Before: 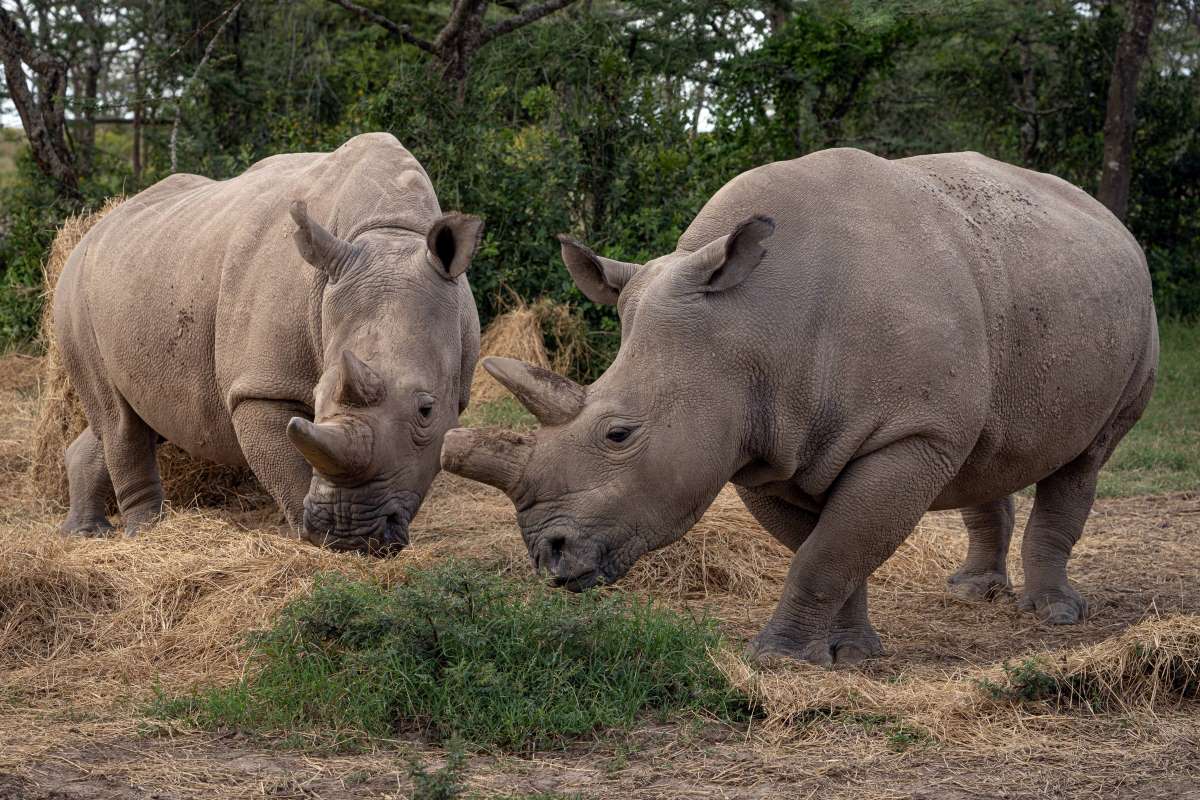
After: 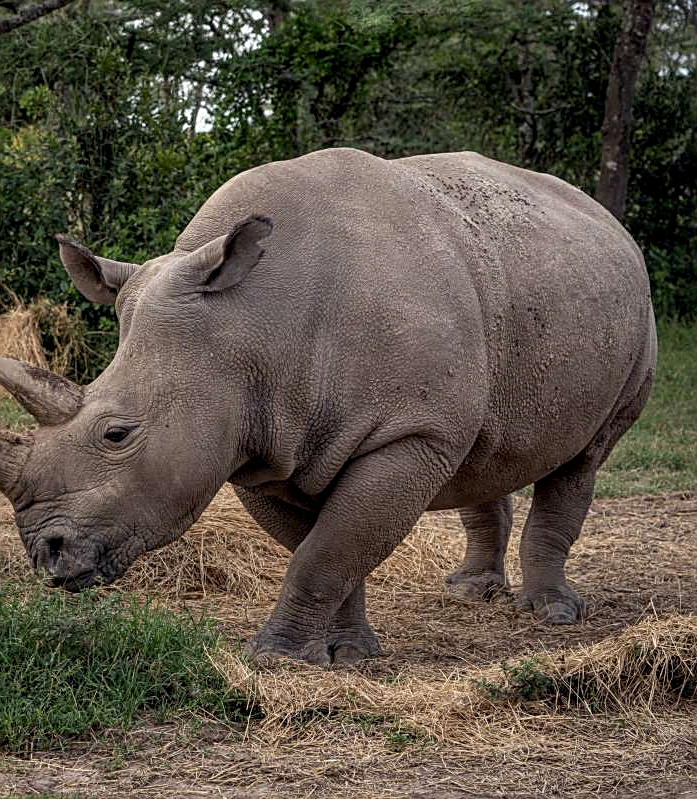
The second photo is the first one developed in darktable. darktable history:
crop: left 41.865%
local contrast: on, module defaults
sharpen: on, module defaults
